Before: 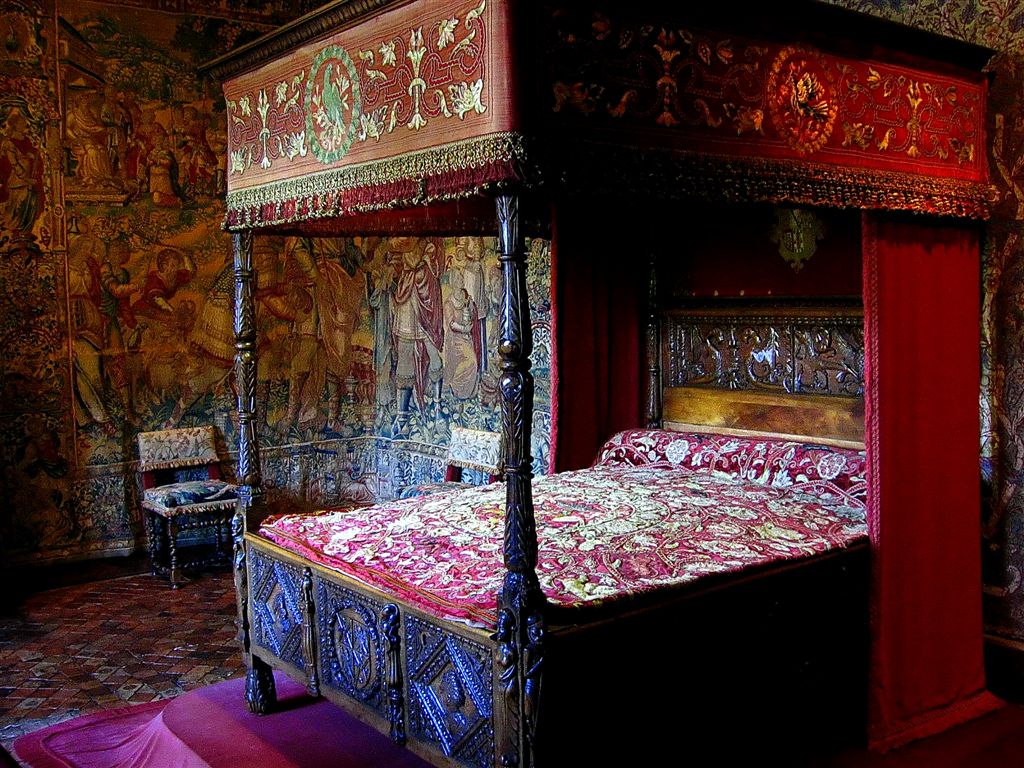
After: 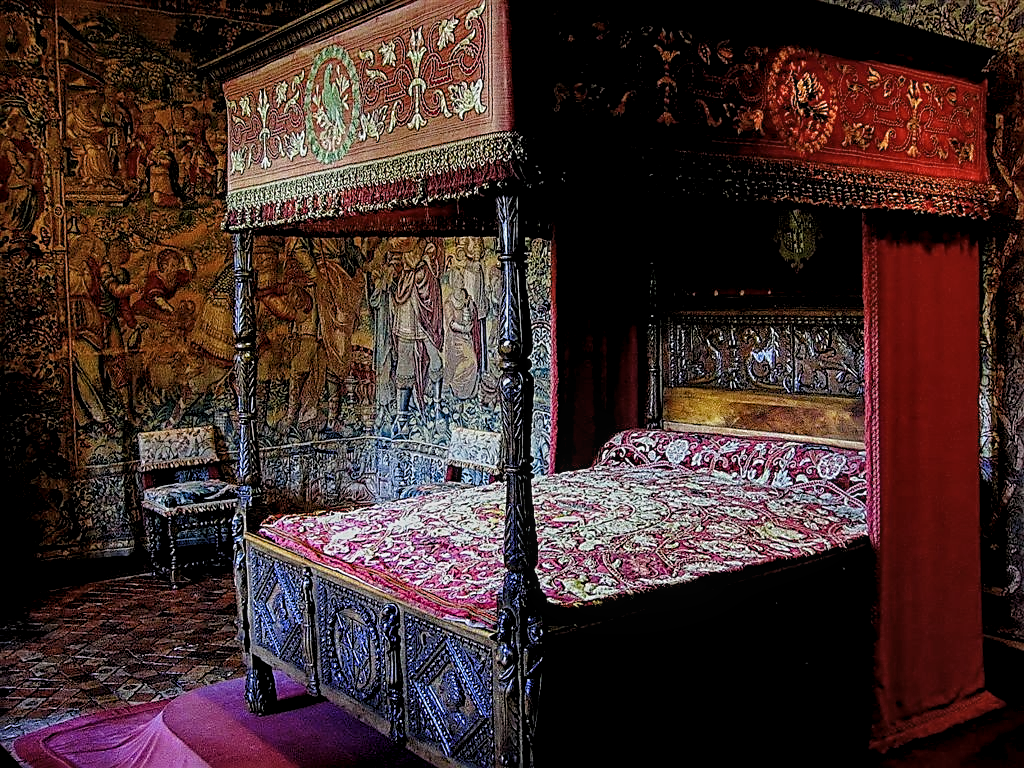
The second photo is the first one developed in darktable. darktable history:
filmic rgb: middle gray luminance 18.4%, black relative exposure -10.49 EV, white relative exposure 3.42 EV, target black luminance 0%, hardness 6.03, latitude 98.04%, contrast 0.839, shadows ↔ highlights balance 0.665%, iterations of high-quality reconstruction 0
levels: levels [0.026, 0.507, 0.987]
sharpen: amount 0.903
local contrast: detail 130%
